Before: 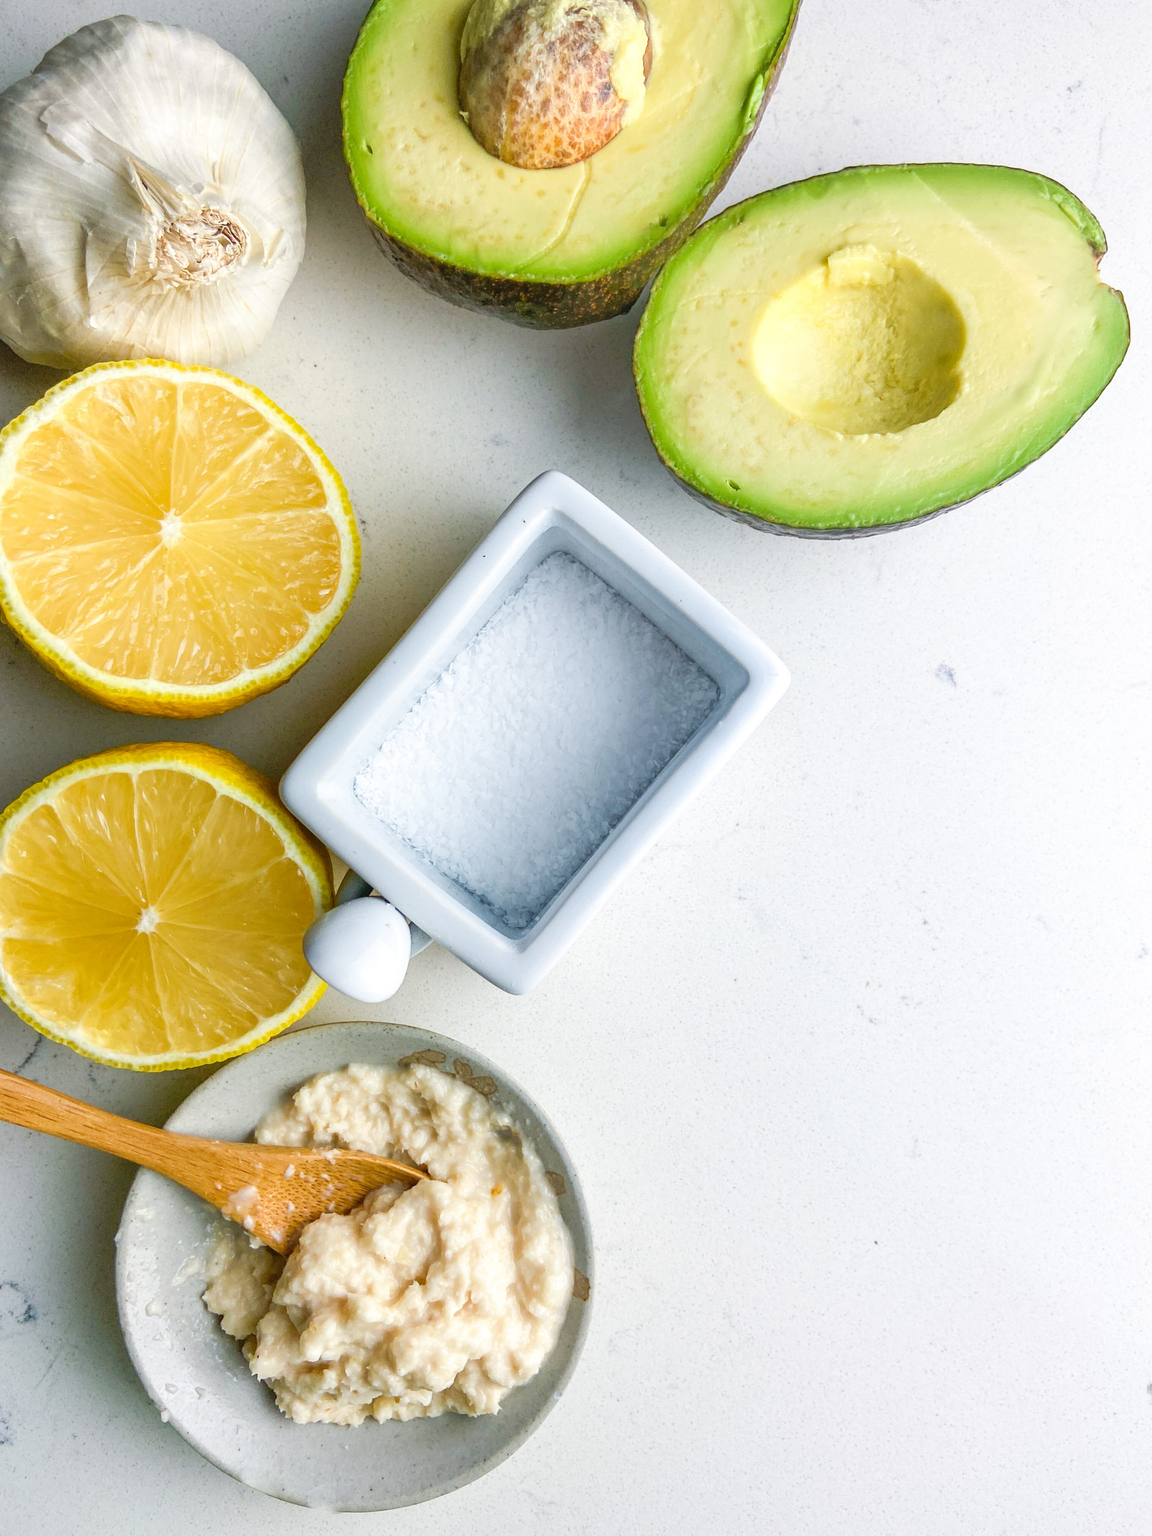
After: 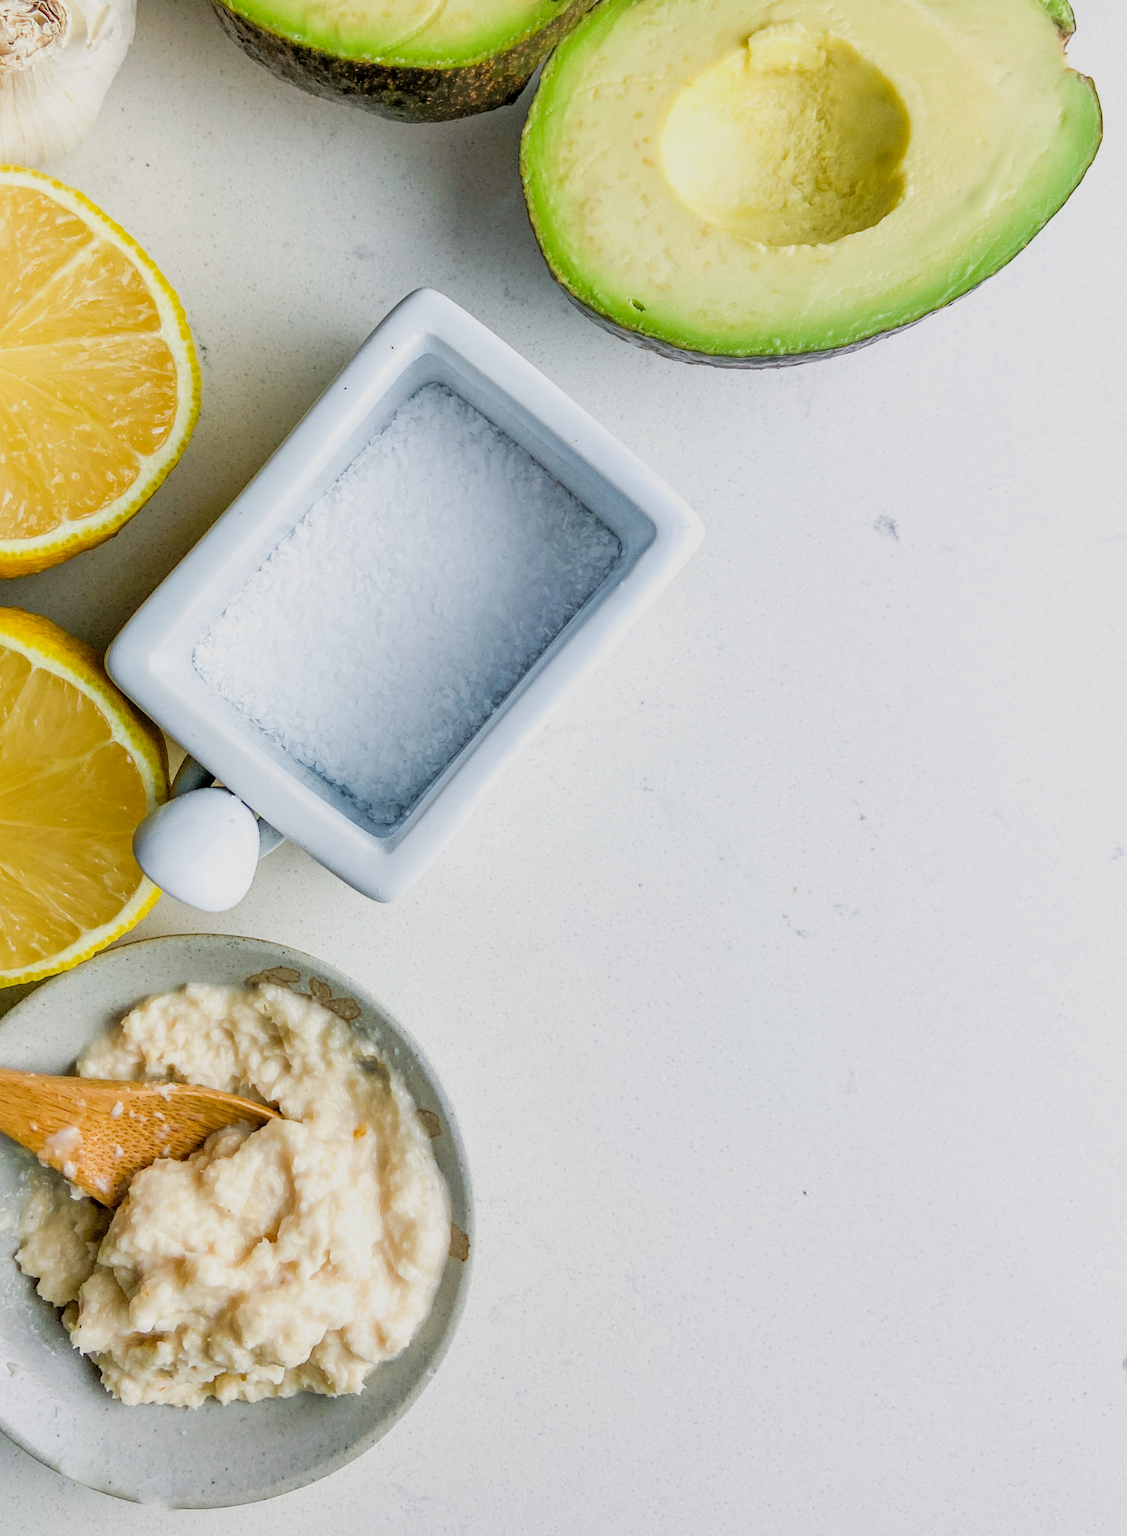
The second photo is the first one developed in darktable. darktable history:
filmic rgb: black relative exposure -7.73 EV, white relative exposure 4.46 EV, threshold 3.04 EV, hardness 3.76, latitude 49.7%, contrast 1.1, enable highlight reconstruction true
local contrast: highlights 103%, shadows 97%, detail 120%, midtone range 0.2
crop: left 16.47%, top 14.687%
shadows and highlights: shadows 24.83, highlights -25.85
